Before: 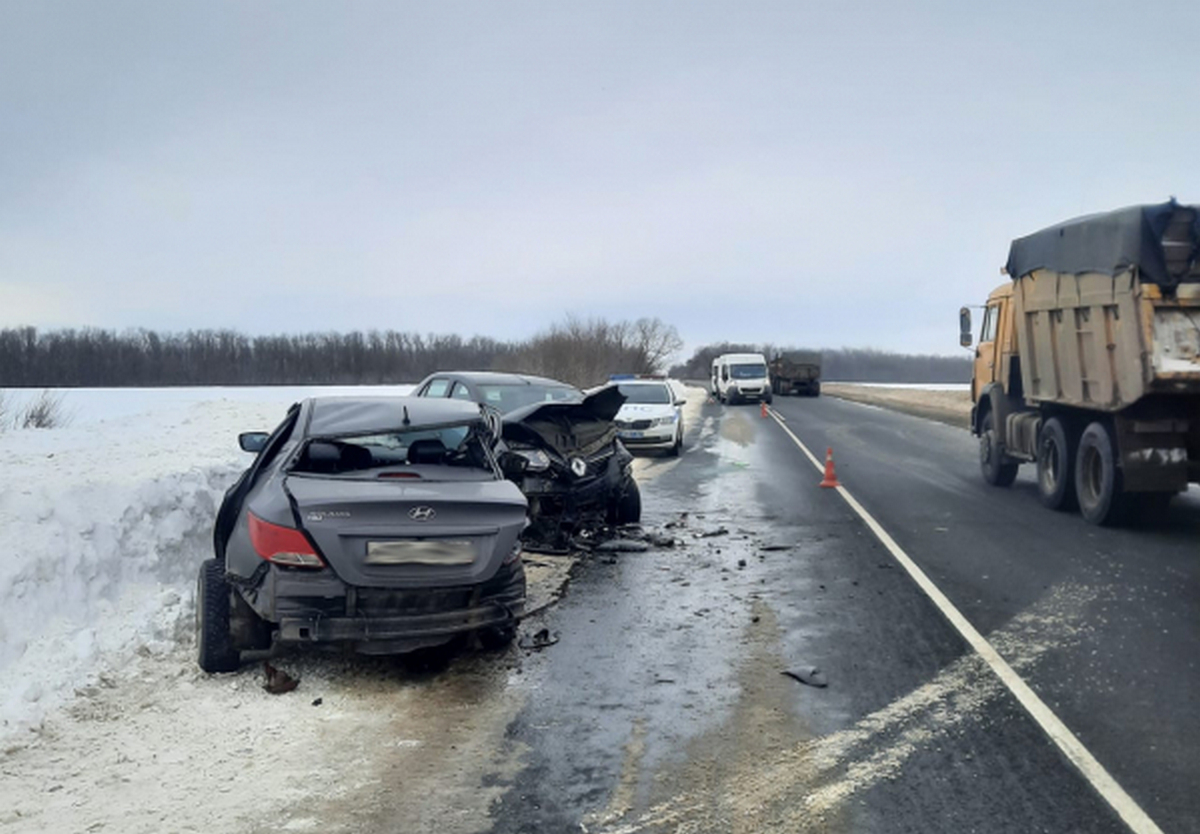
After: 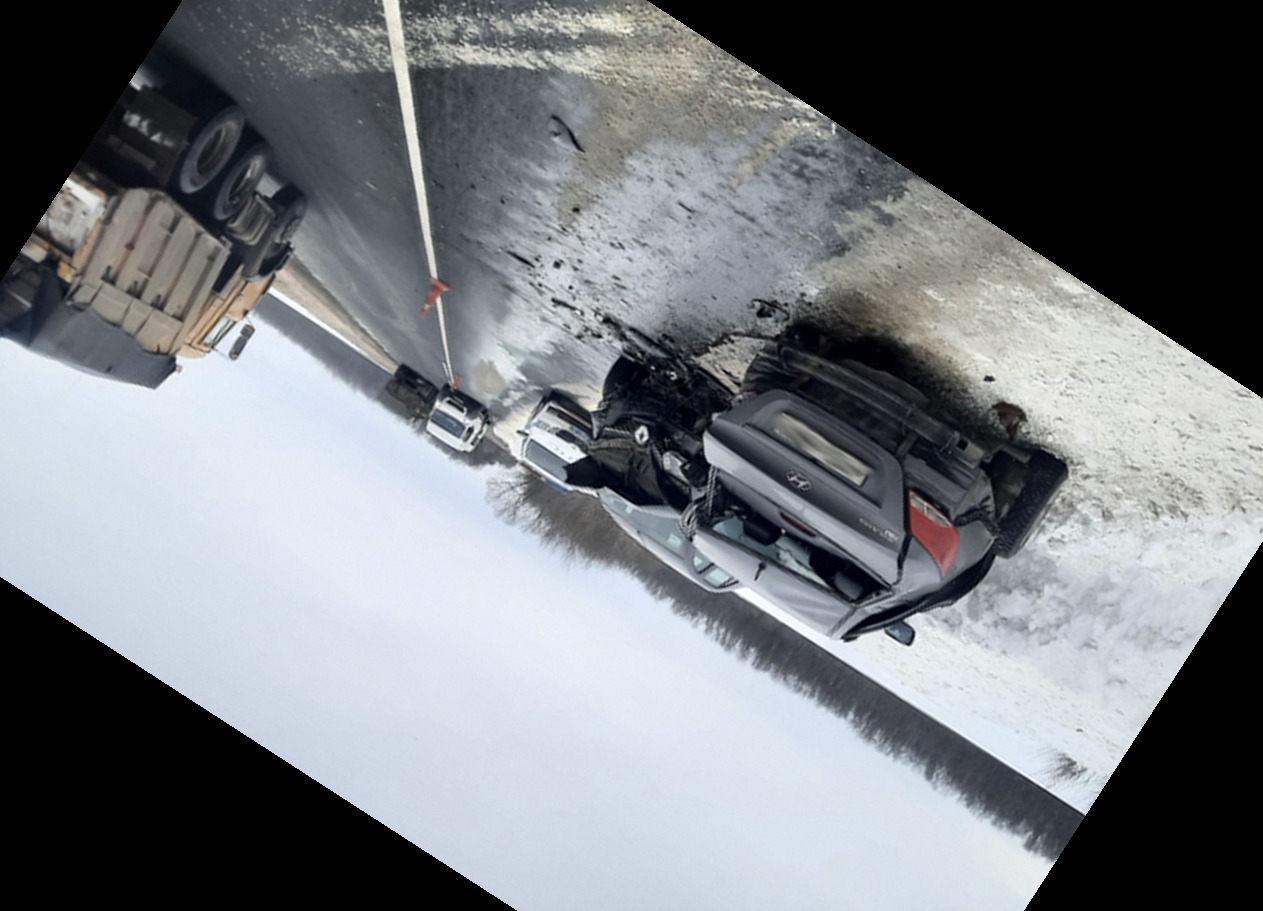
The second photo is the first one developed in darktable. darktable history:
crop and rotate: angle 147.13°, left 9.125%, top 15.581%, right 4.361%, bottom 16.969%
exposure: exposure 0.164 EV, compensate highlight preservation false
contrast brightness saturation: contrast 0.096, saturation -0.283
